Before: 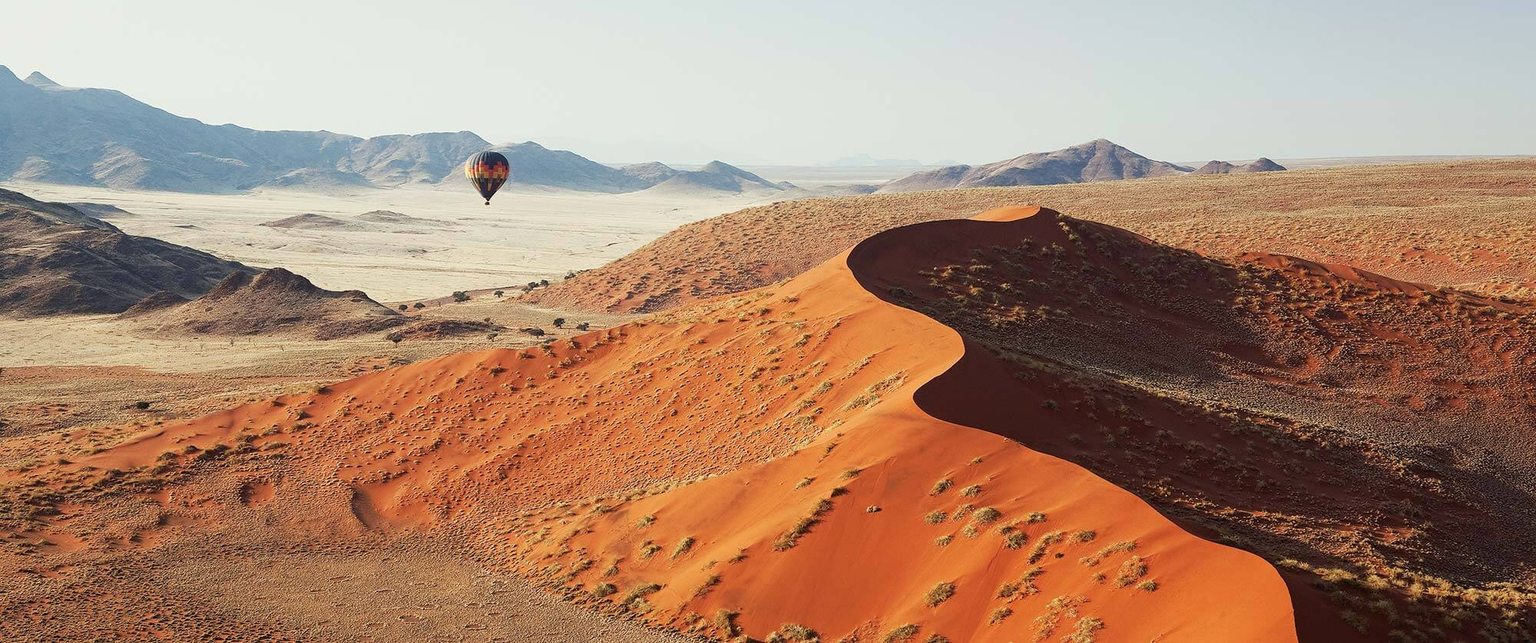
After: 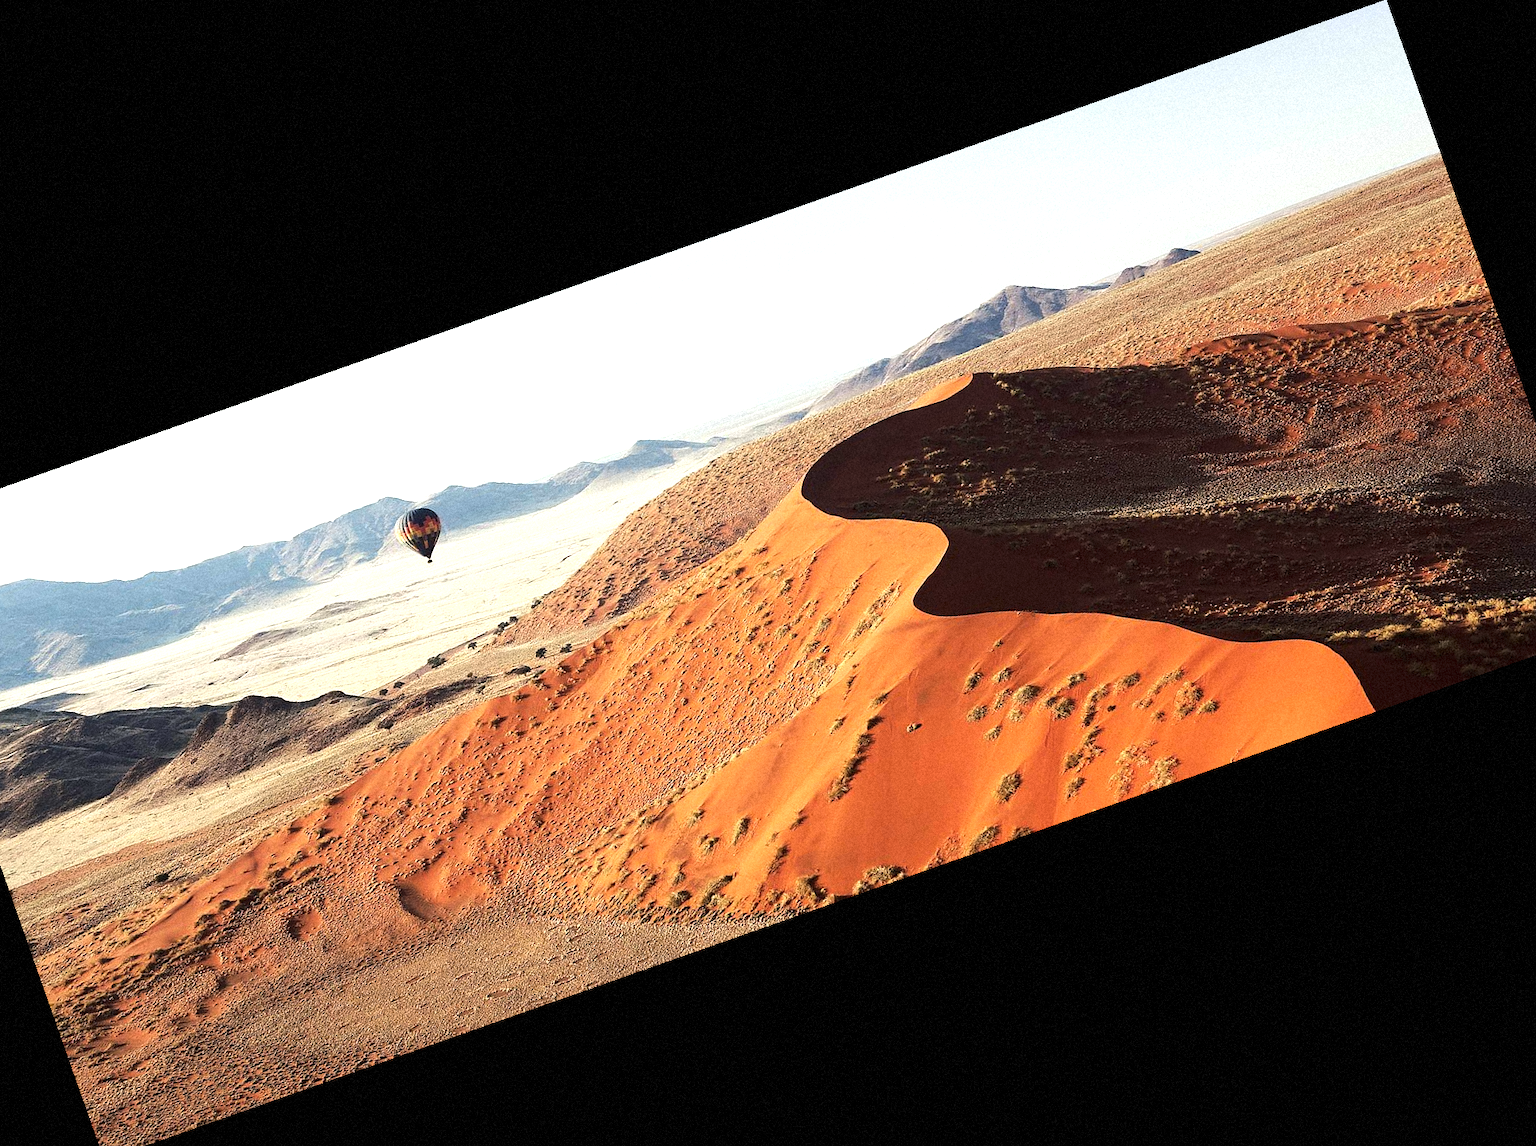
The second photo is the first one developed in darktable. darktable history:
crop and rotate: angle 19.43°, left 6.812%, right 4.125%, bottom 1.087%
tone equalizer: -8 EV -0.75 EV, -7 EV -0.7 EV, -6 EV -0.6 EV, -5 EV -0.4 EV, -3 EV 0.4 EV, -2 EV 0.6 EV, -1 EV 0.7 EV, +0 EV 0.75 EV, edges refinement/feathering 500, mask exposure compensation -1.57 EV, preserve details no
grain: mid-tones bias 0%
